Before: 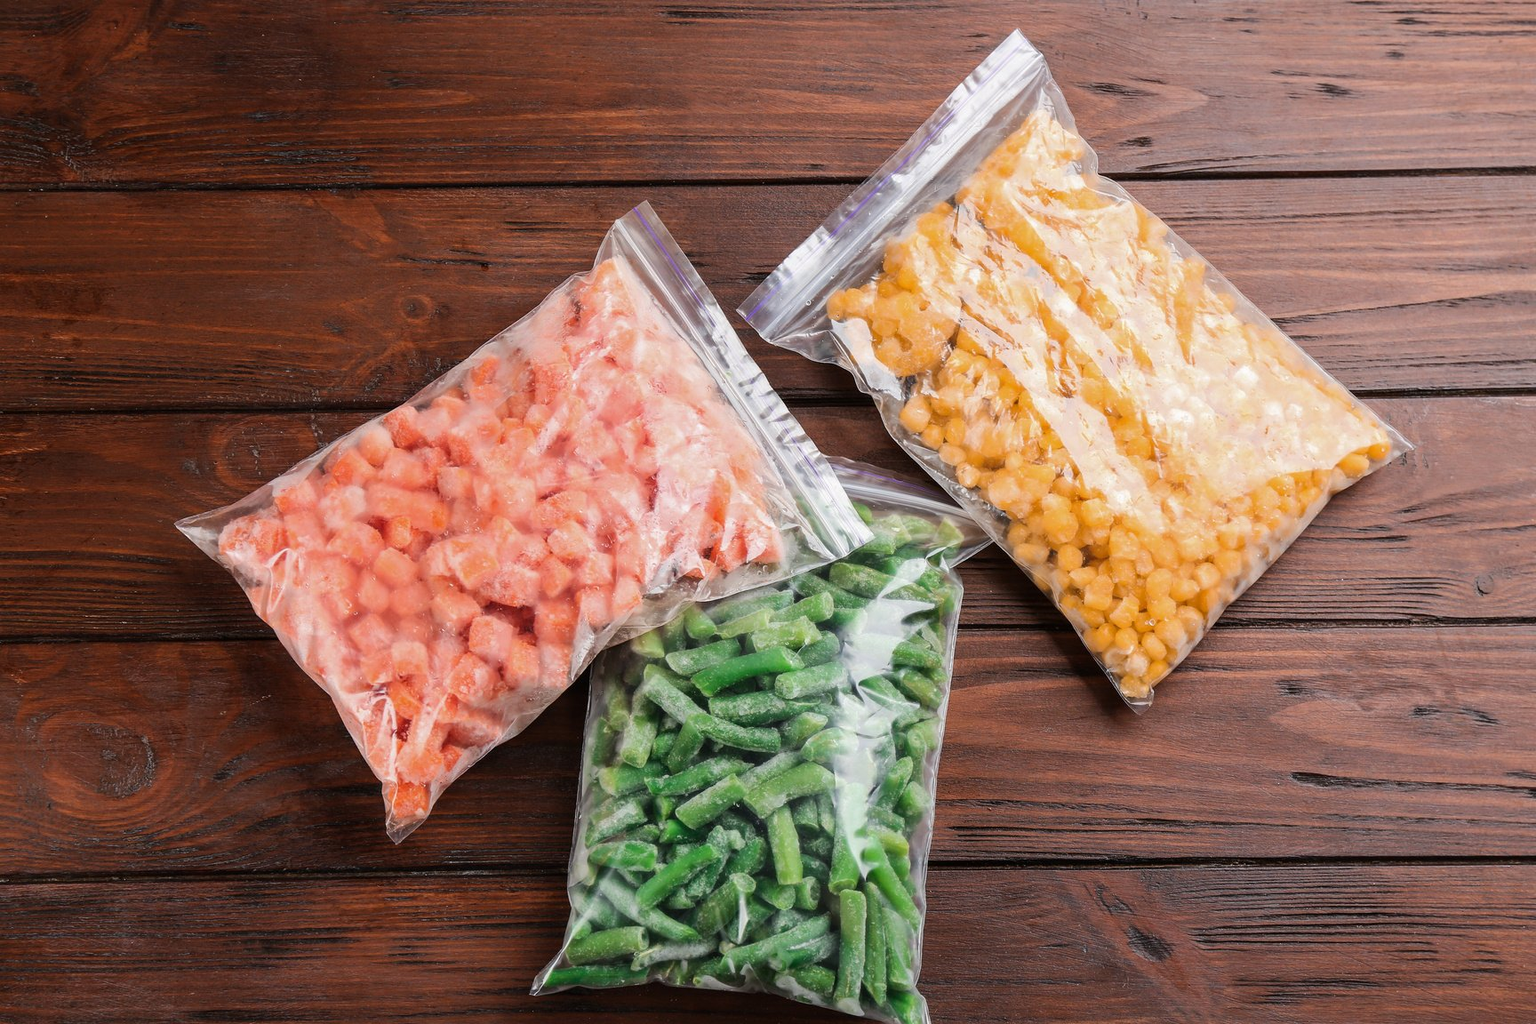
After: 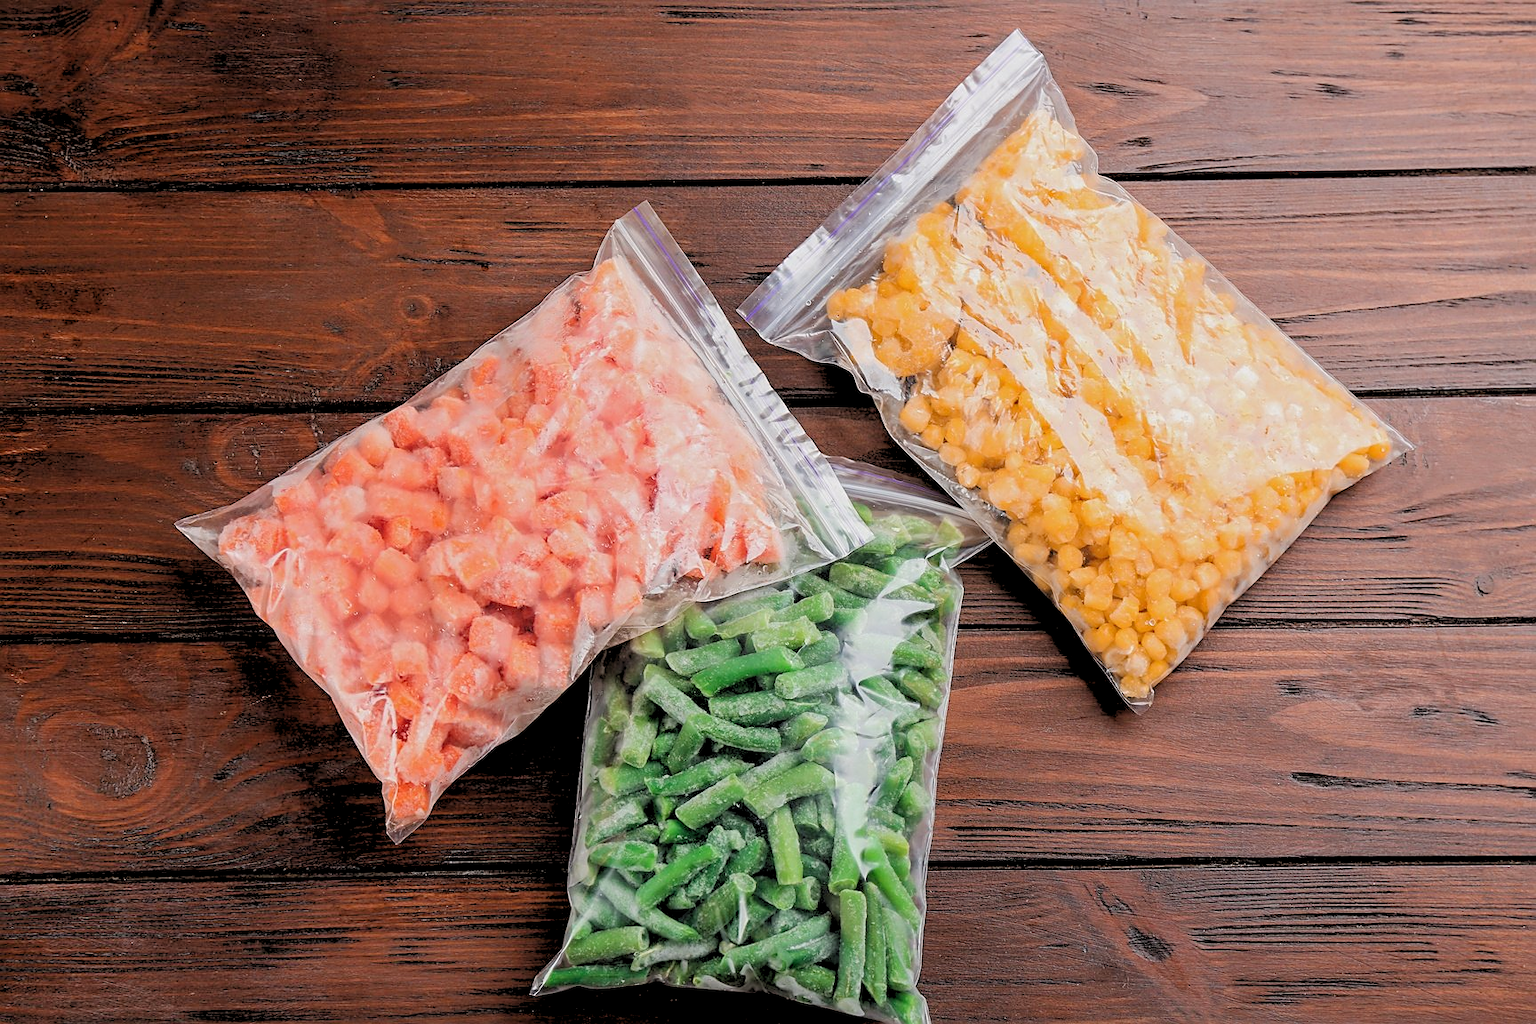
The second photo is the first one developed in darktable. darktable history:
sharpen: on, module defaults
rgb levels: preserve colors sum RGB, levels [[0.038, 0.433, 0.934], [0, 0.5, 1], [0, 0.5, 1]]
